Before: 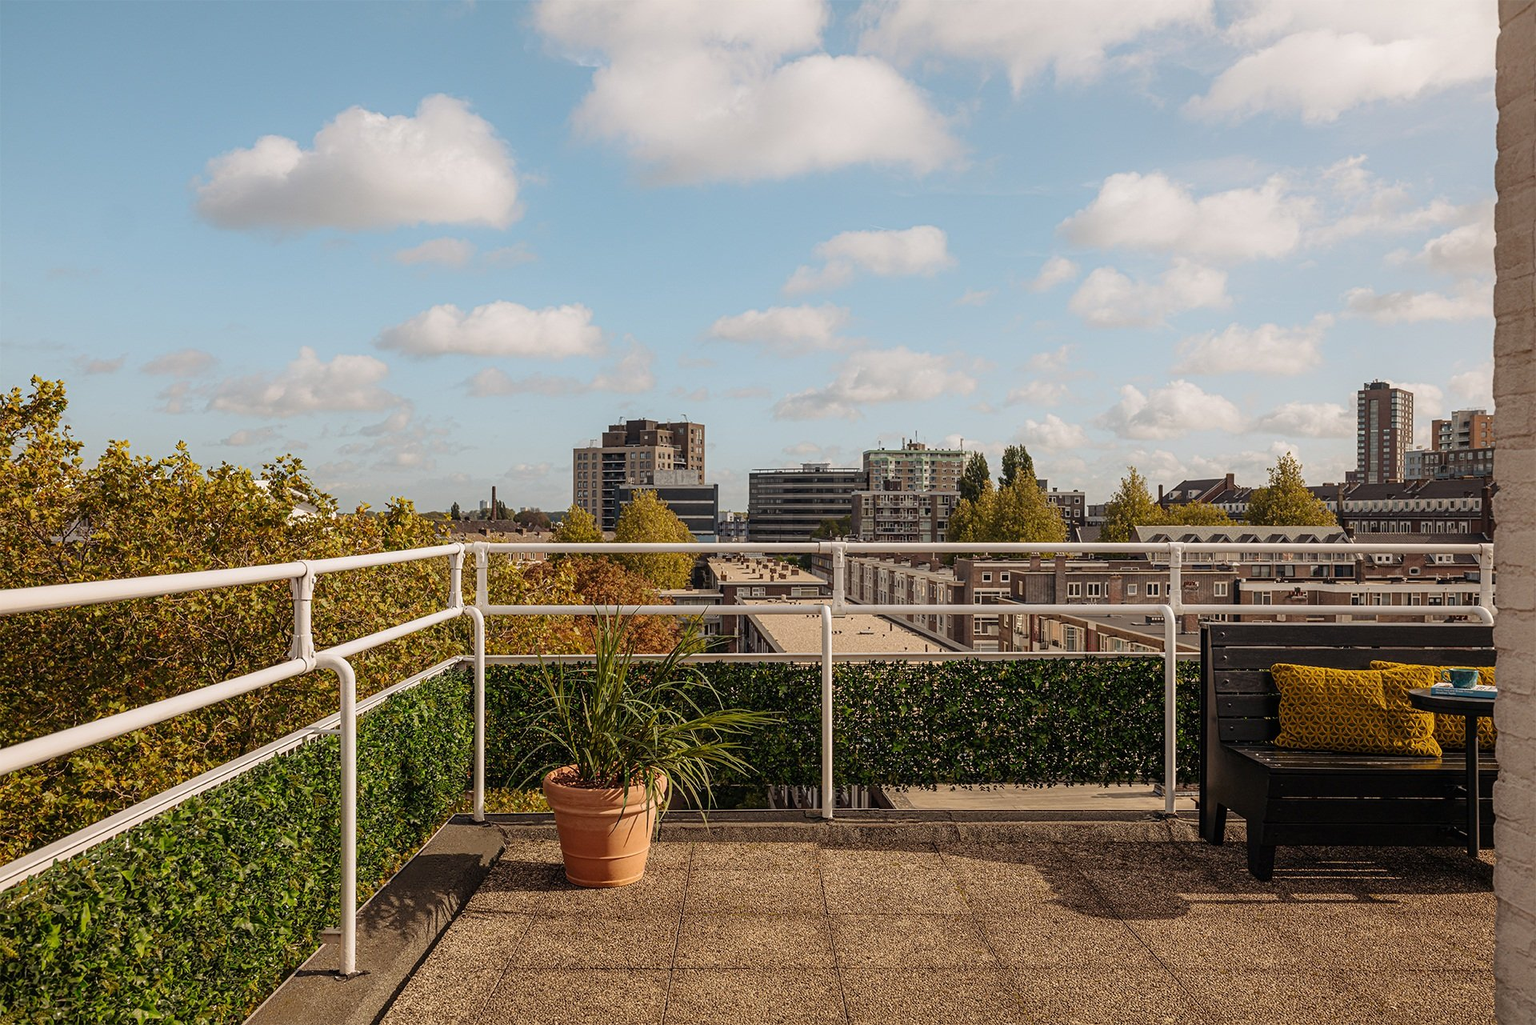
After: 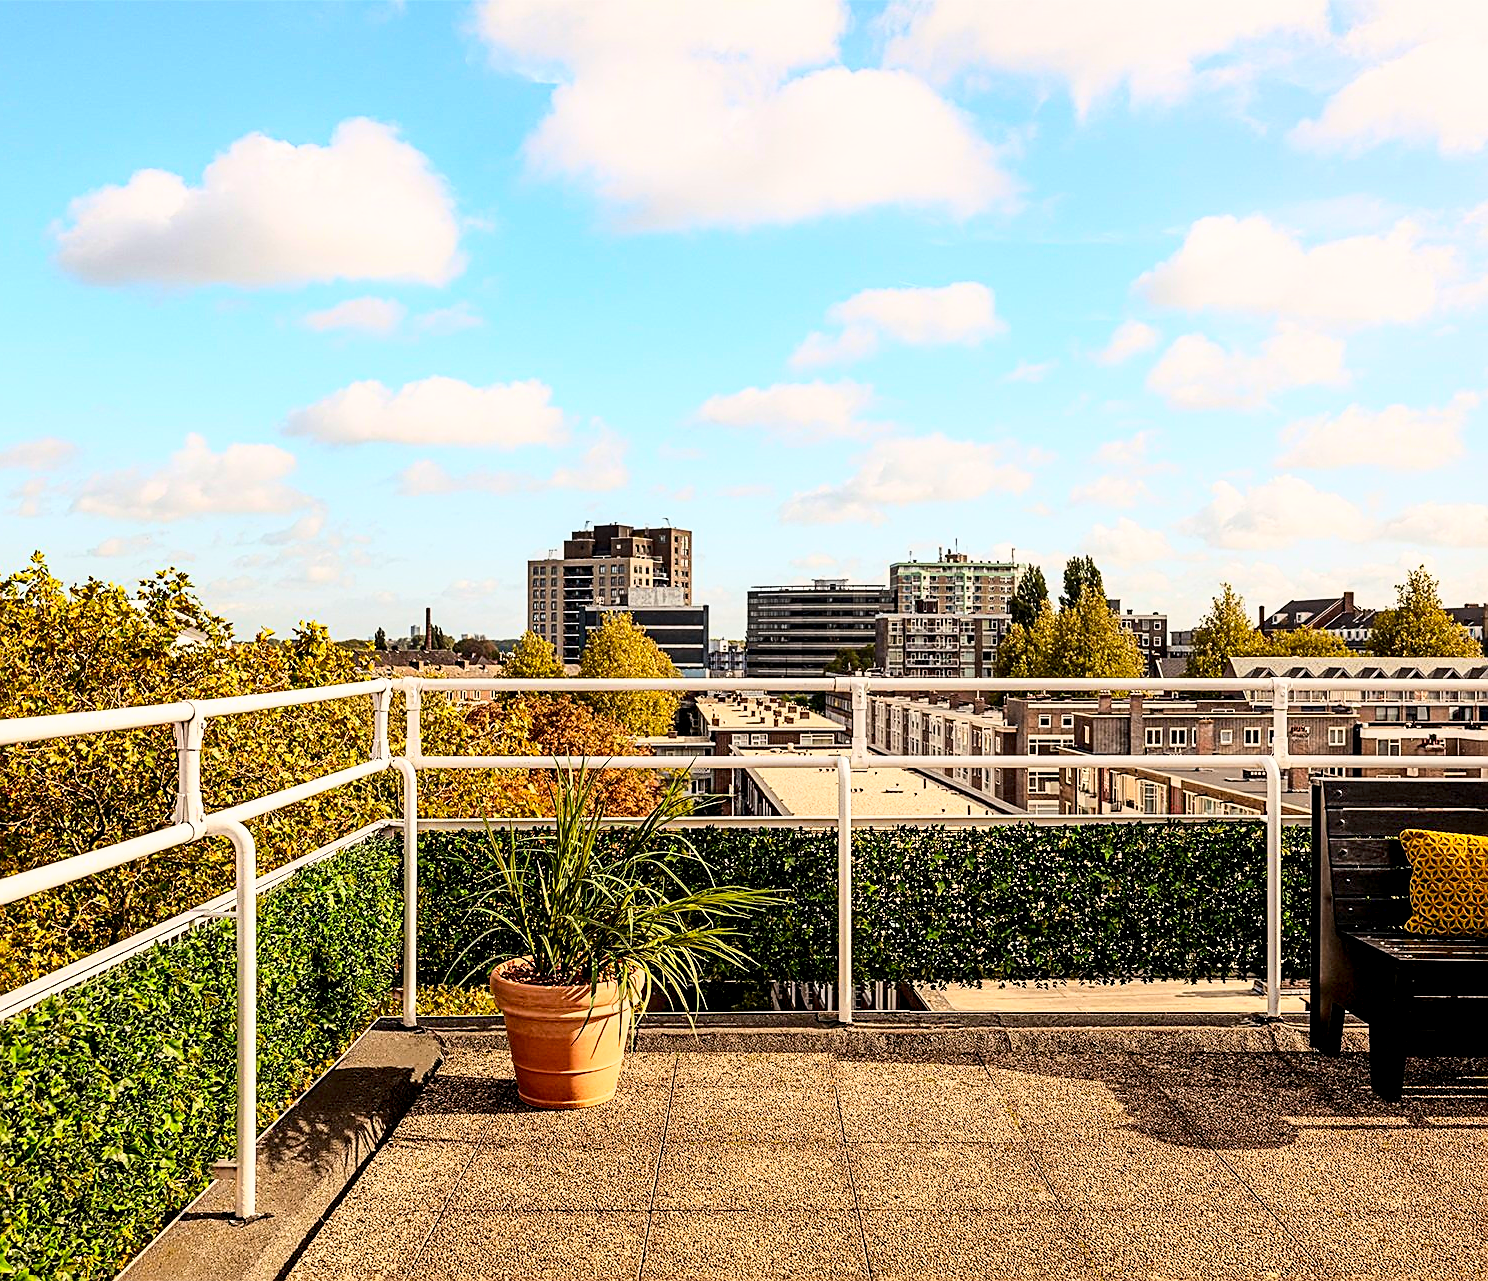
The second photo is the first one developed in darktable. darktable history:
shadows and highlights: soften with gaussian
crop: left 9.865%, right 12.622%
contrast brightness saturation: saturation 0.126
exposure: black level correction 0.009, exposure 0.118 EV, compensate highlight preservation false
sharpen: on, module defaults
base curve: curves: ch0 [(0, 0) (0.026, 0.03) (0.109, 0.232) (0.351, 0.748) (0.669, 0.968) (1, 1)]
